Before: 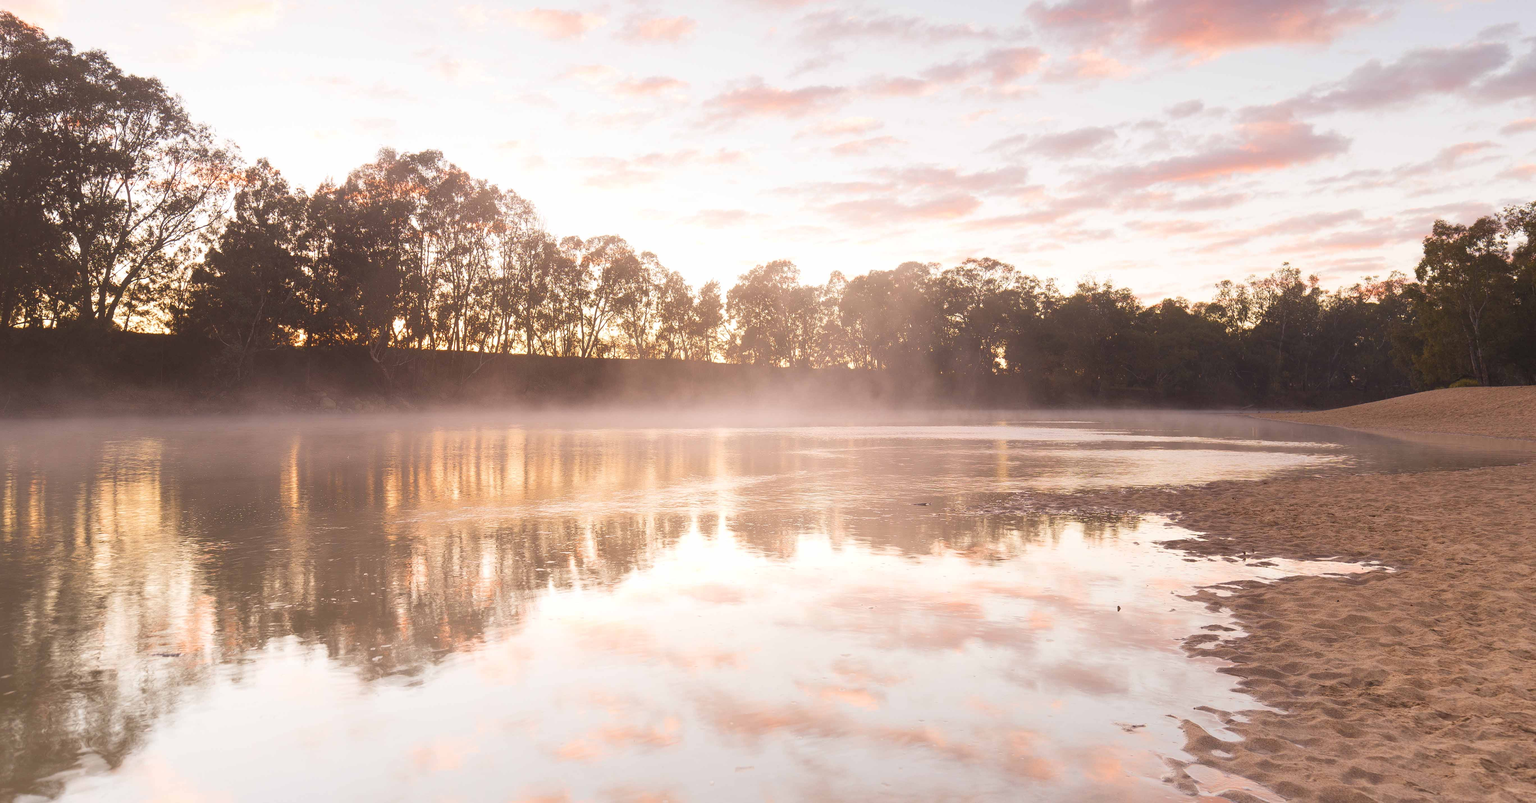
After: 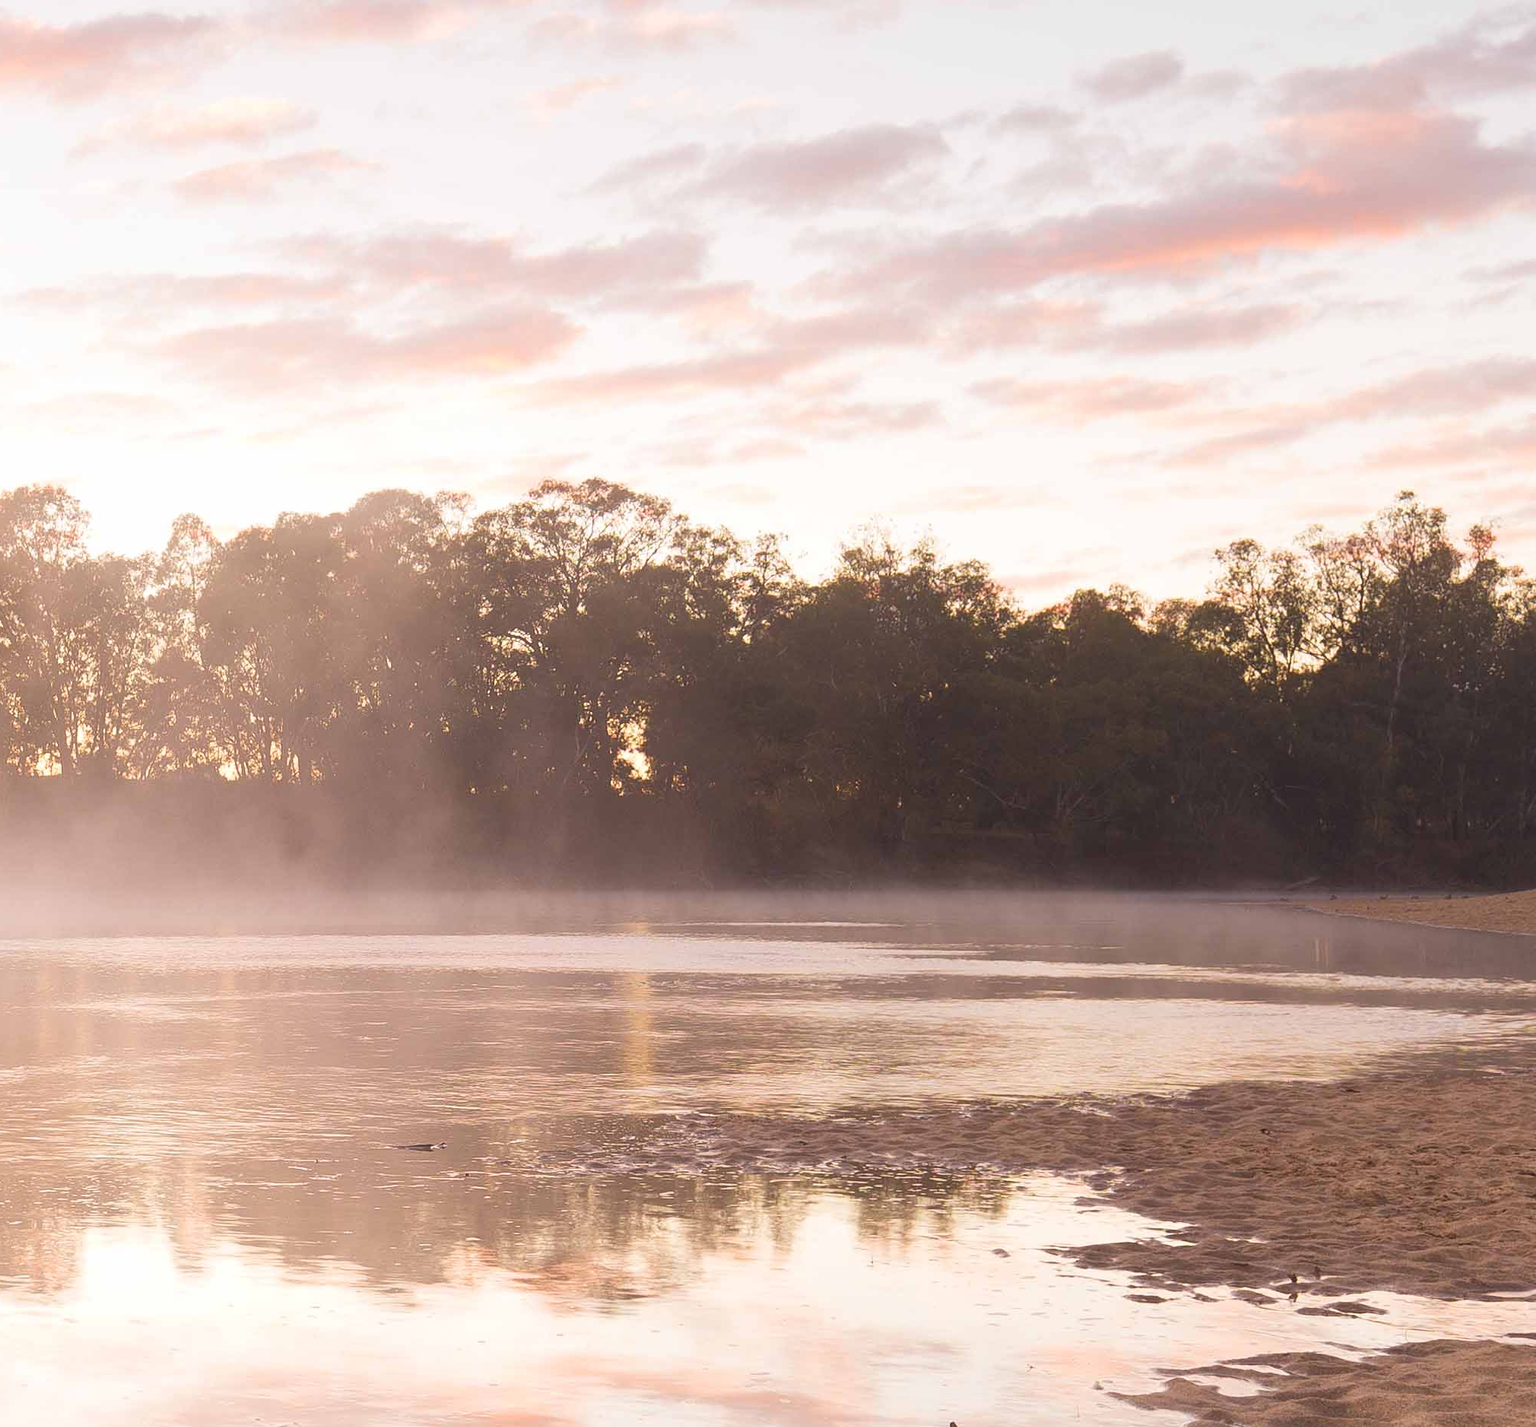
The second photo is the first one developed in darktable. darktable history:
crop and rotate: left 49.936%, top 10.094%, right 13.136%, bottom 24.256%
